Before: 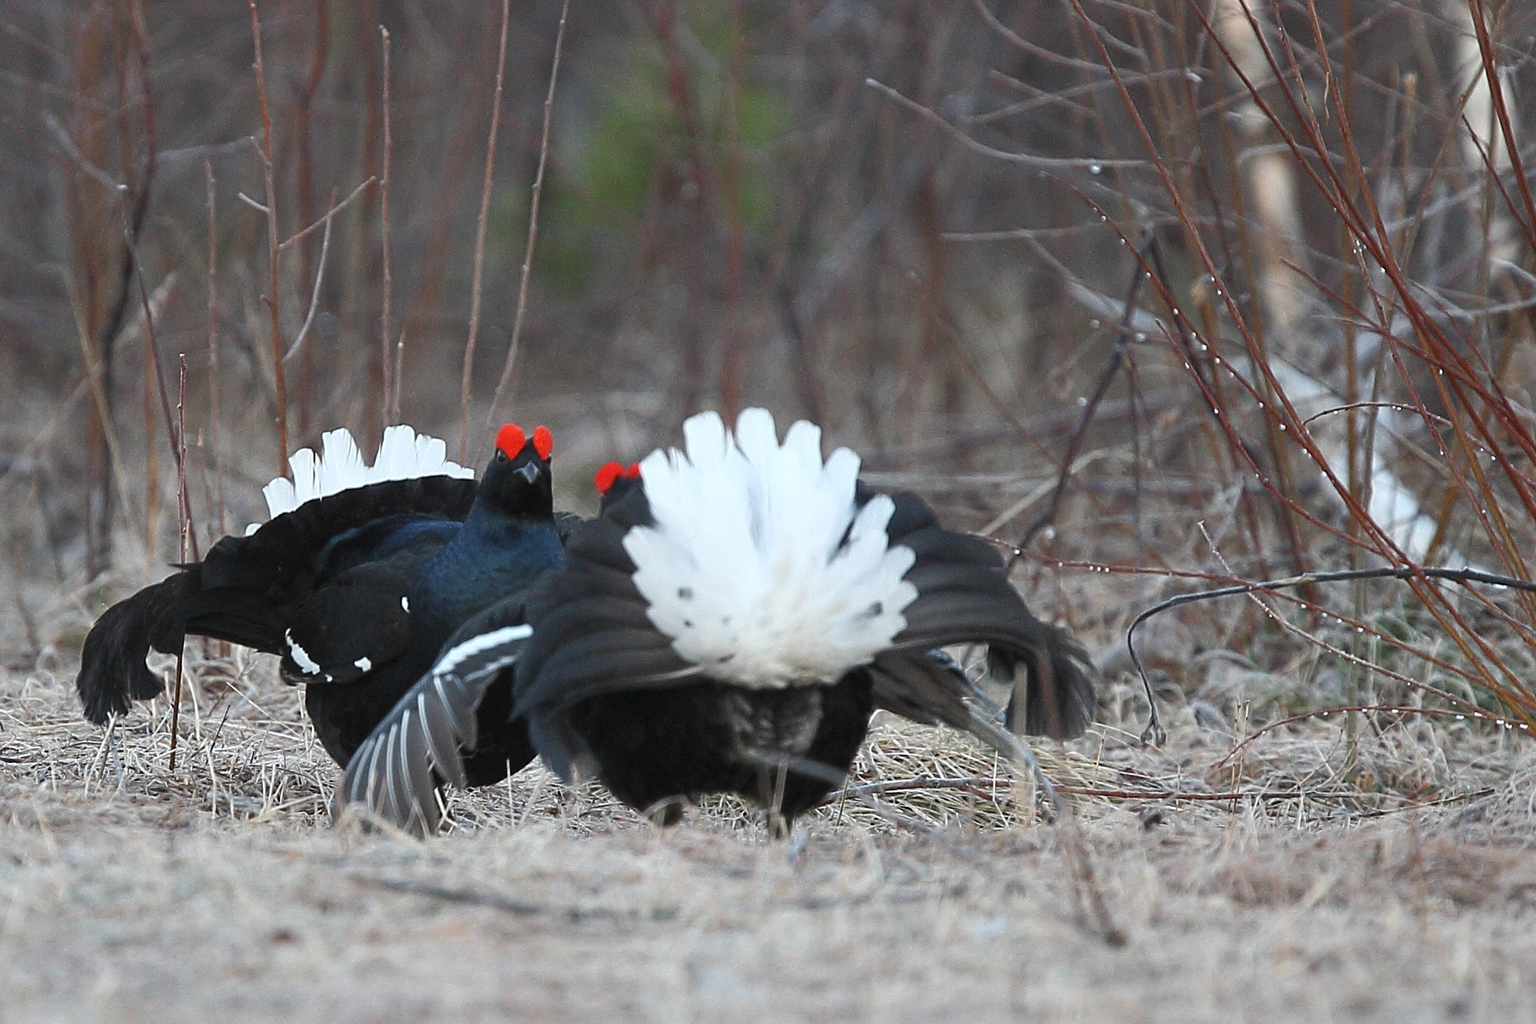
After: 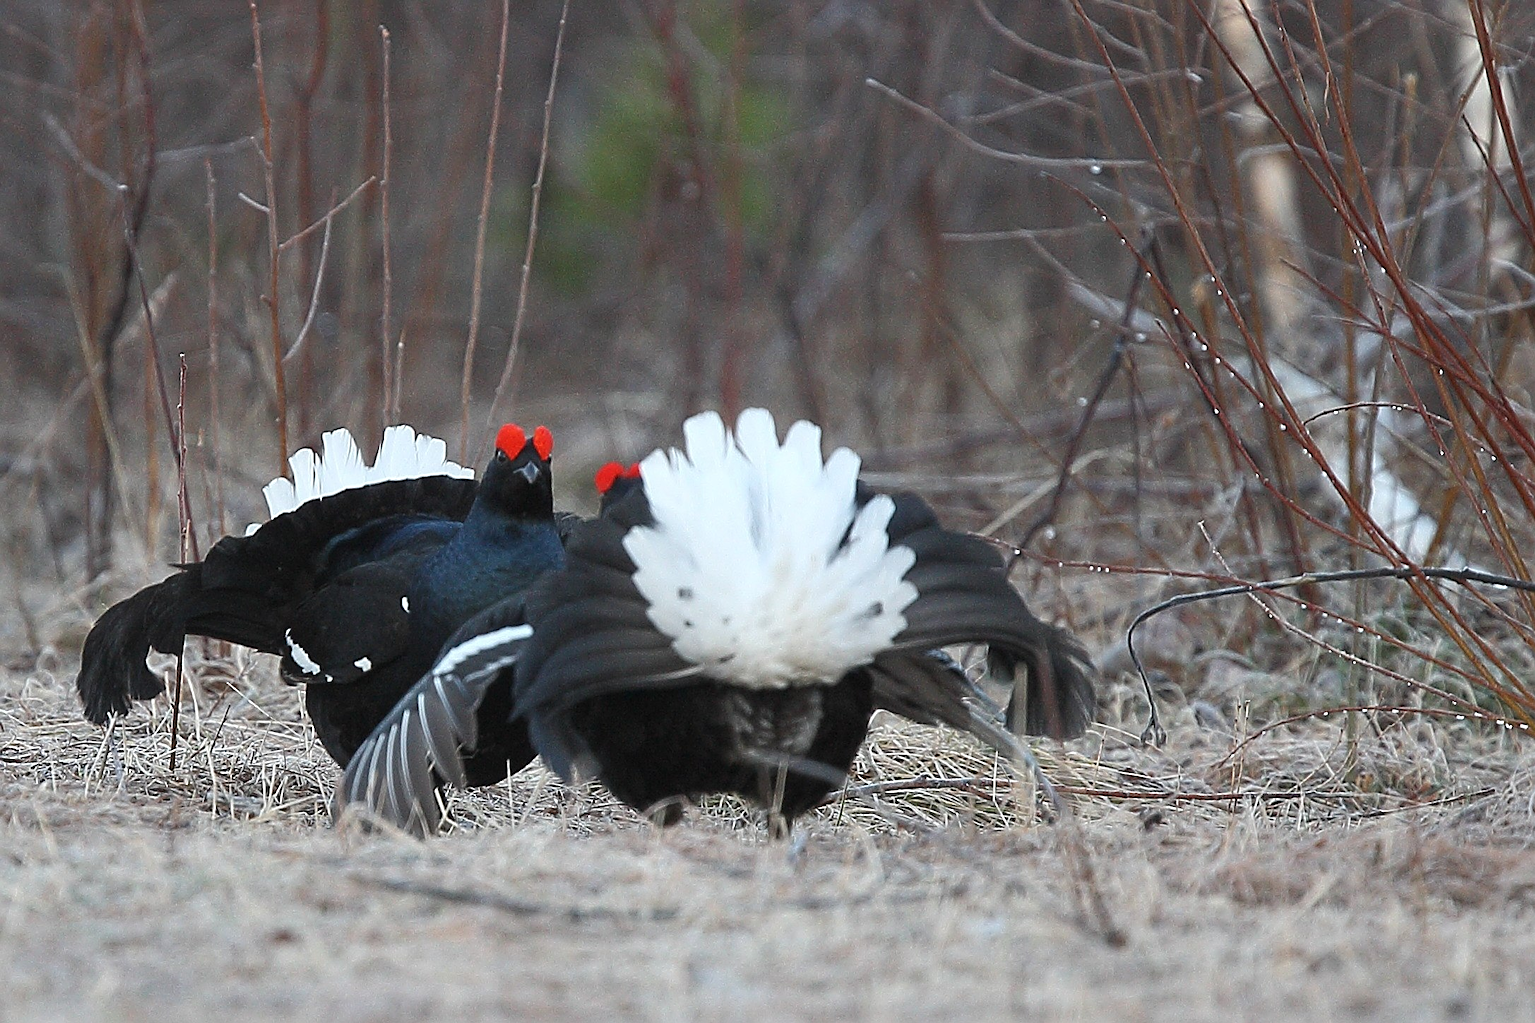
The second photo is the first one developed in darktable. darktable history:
sharpen: amount 0.494
